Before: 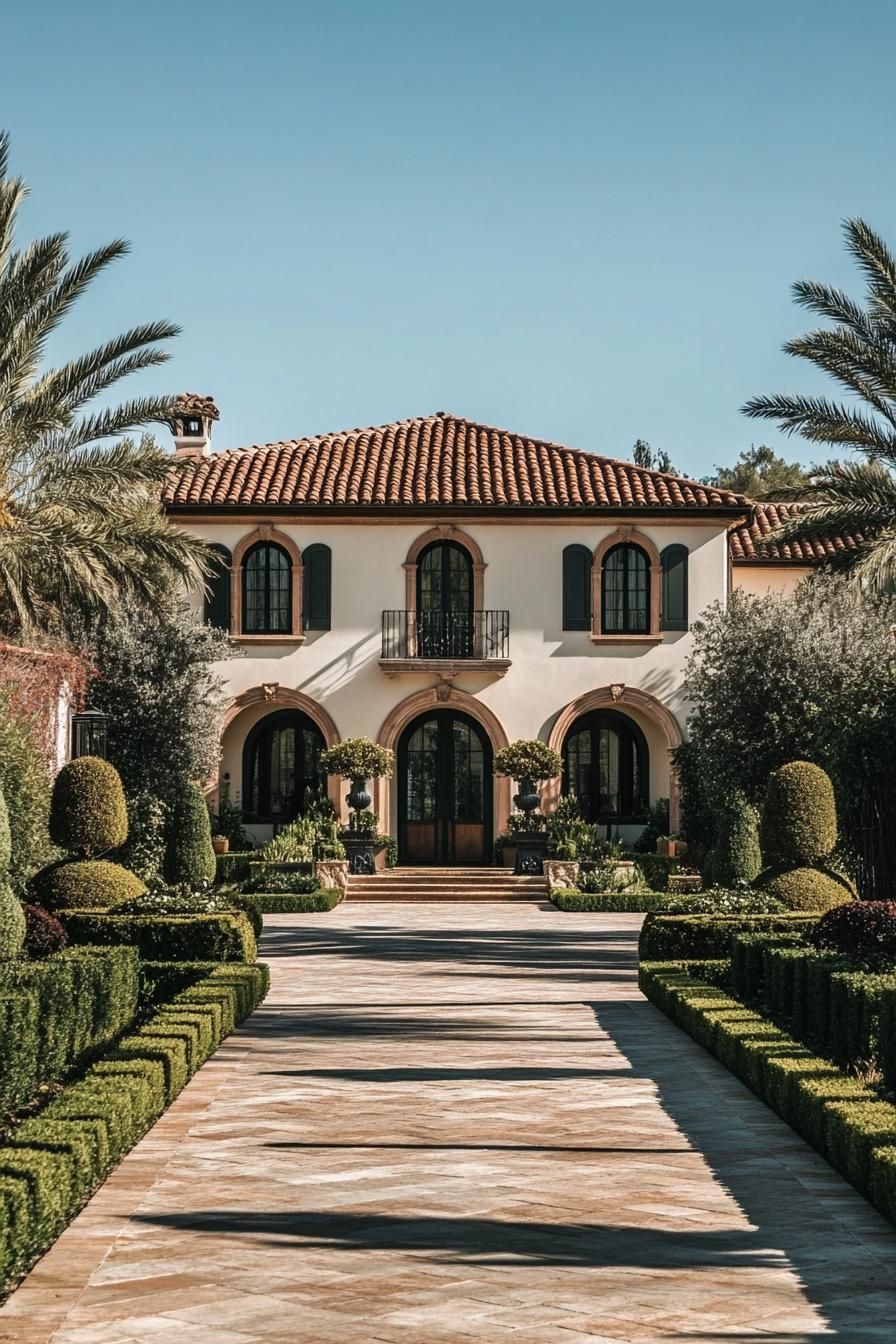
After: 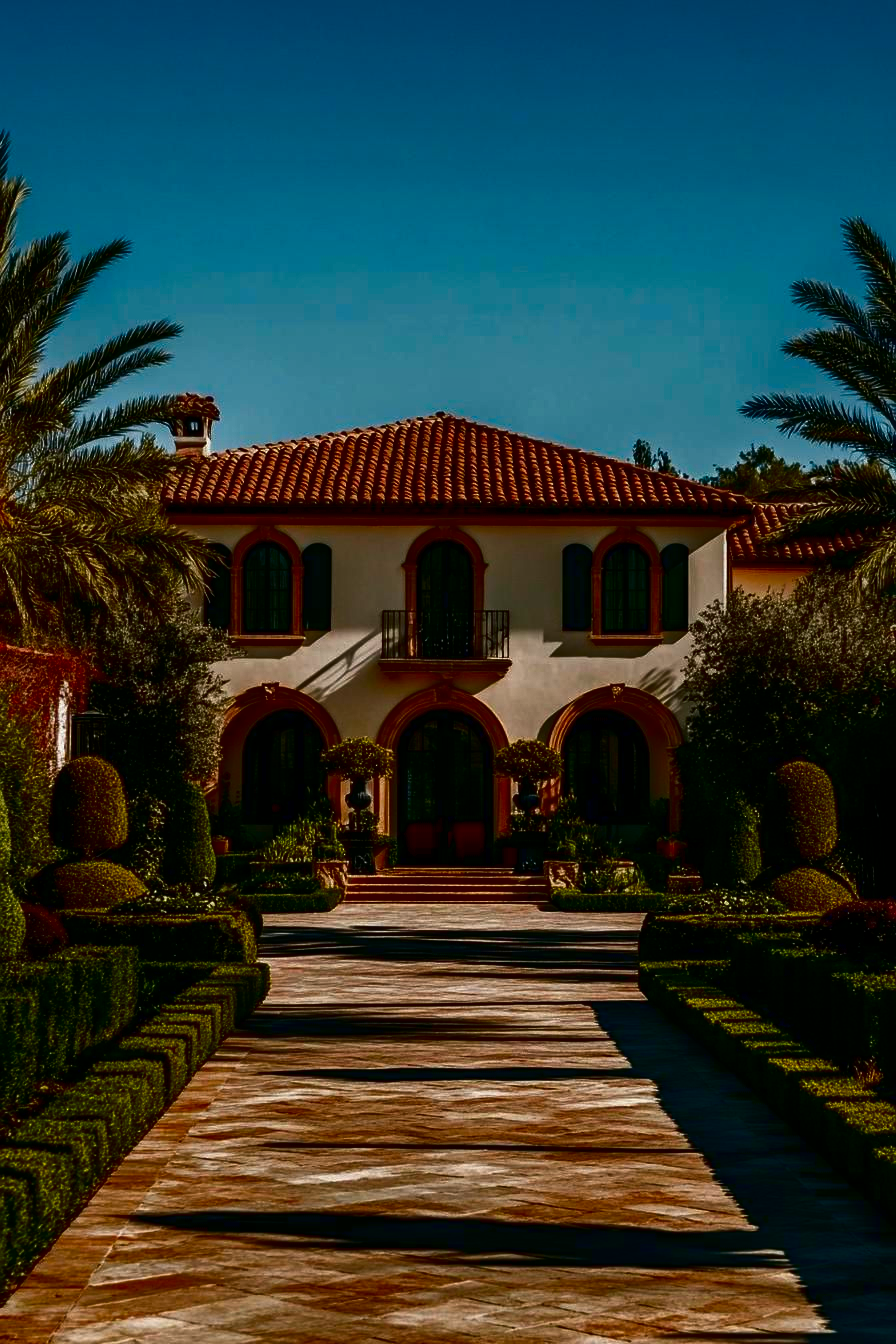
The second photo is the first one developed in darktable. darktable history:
contrast brightness saturation: brightness -0.997, saturation 0.984
tone equalizer: mask exposure compensation -0.491 EV
